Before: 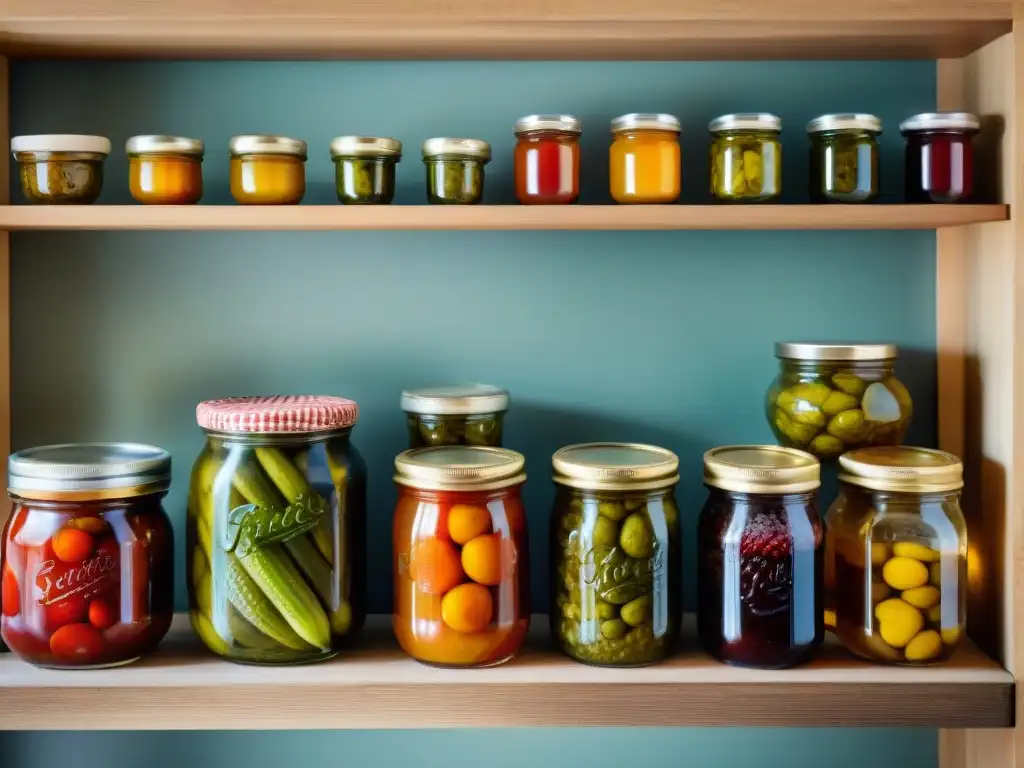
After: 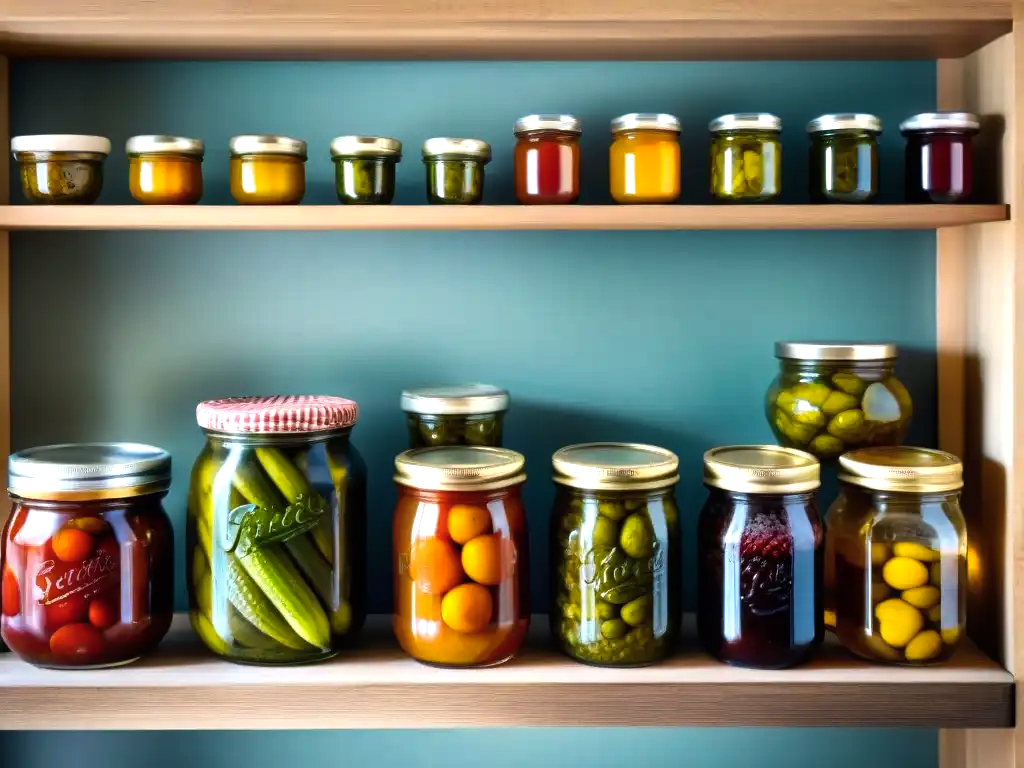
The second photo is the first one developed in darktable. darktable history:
color balance rgb: power › chroma 1.009%, power › hue 255.23°, perceptual saturation grading › global saturation 12.926%, perceptual brilliance grading › global brilliance 15.802%, perceptual brilliance grading › shadows -35.53%, global vibrance 14.592%
shadows and highlights: shadows 12.92, white point adjustment 1.32, soften with gaussian
contrast brightness saturation: contrast 0.013, saturation -0.051
